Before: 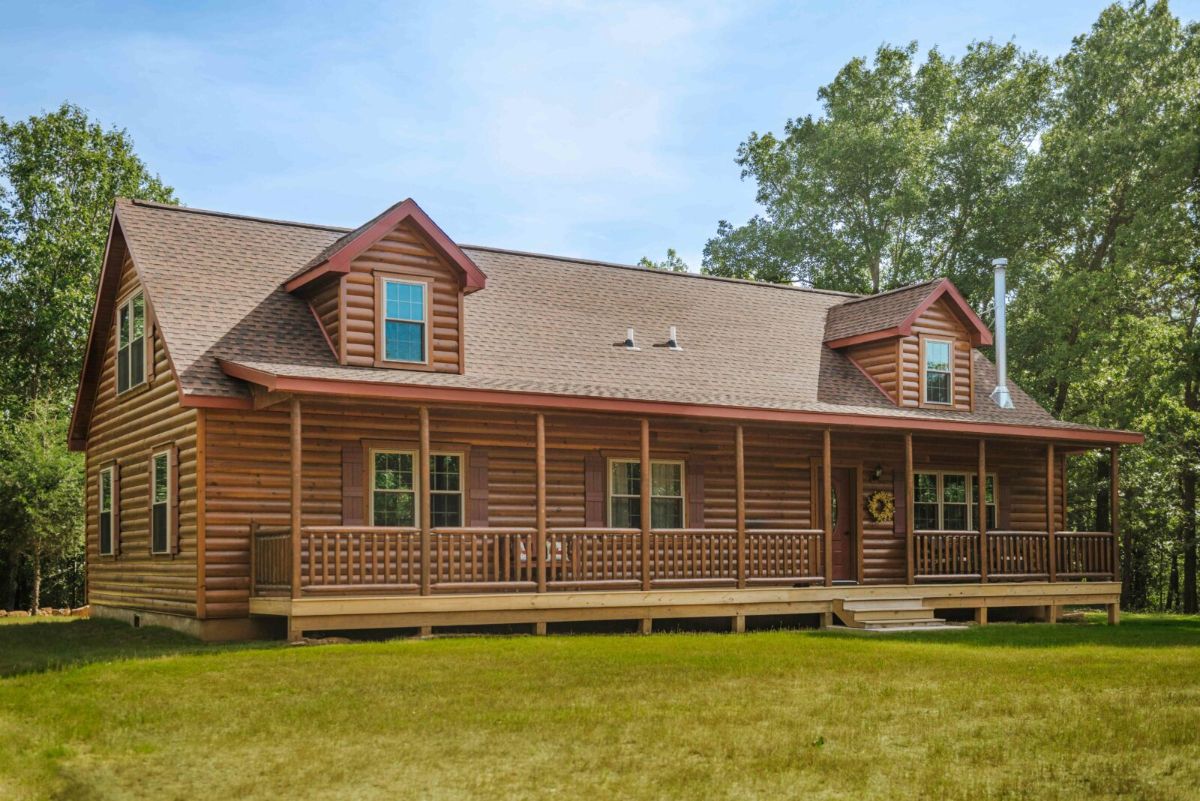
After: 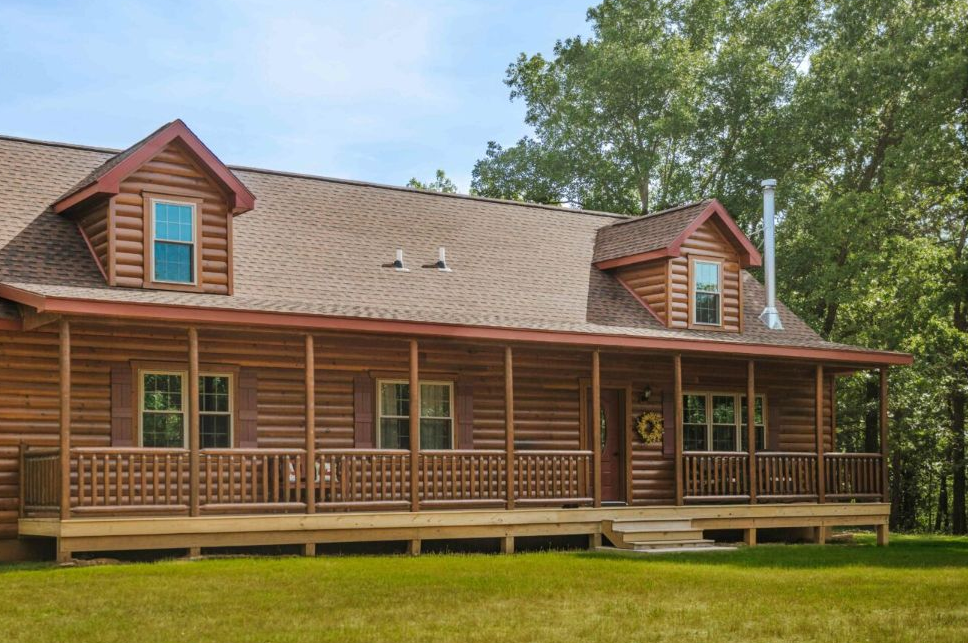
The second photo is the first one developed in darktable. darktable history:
crop: left 19.259%, top 9.903%, right 0%, bottom 9.735%
